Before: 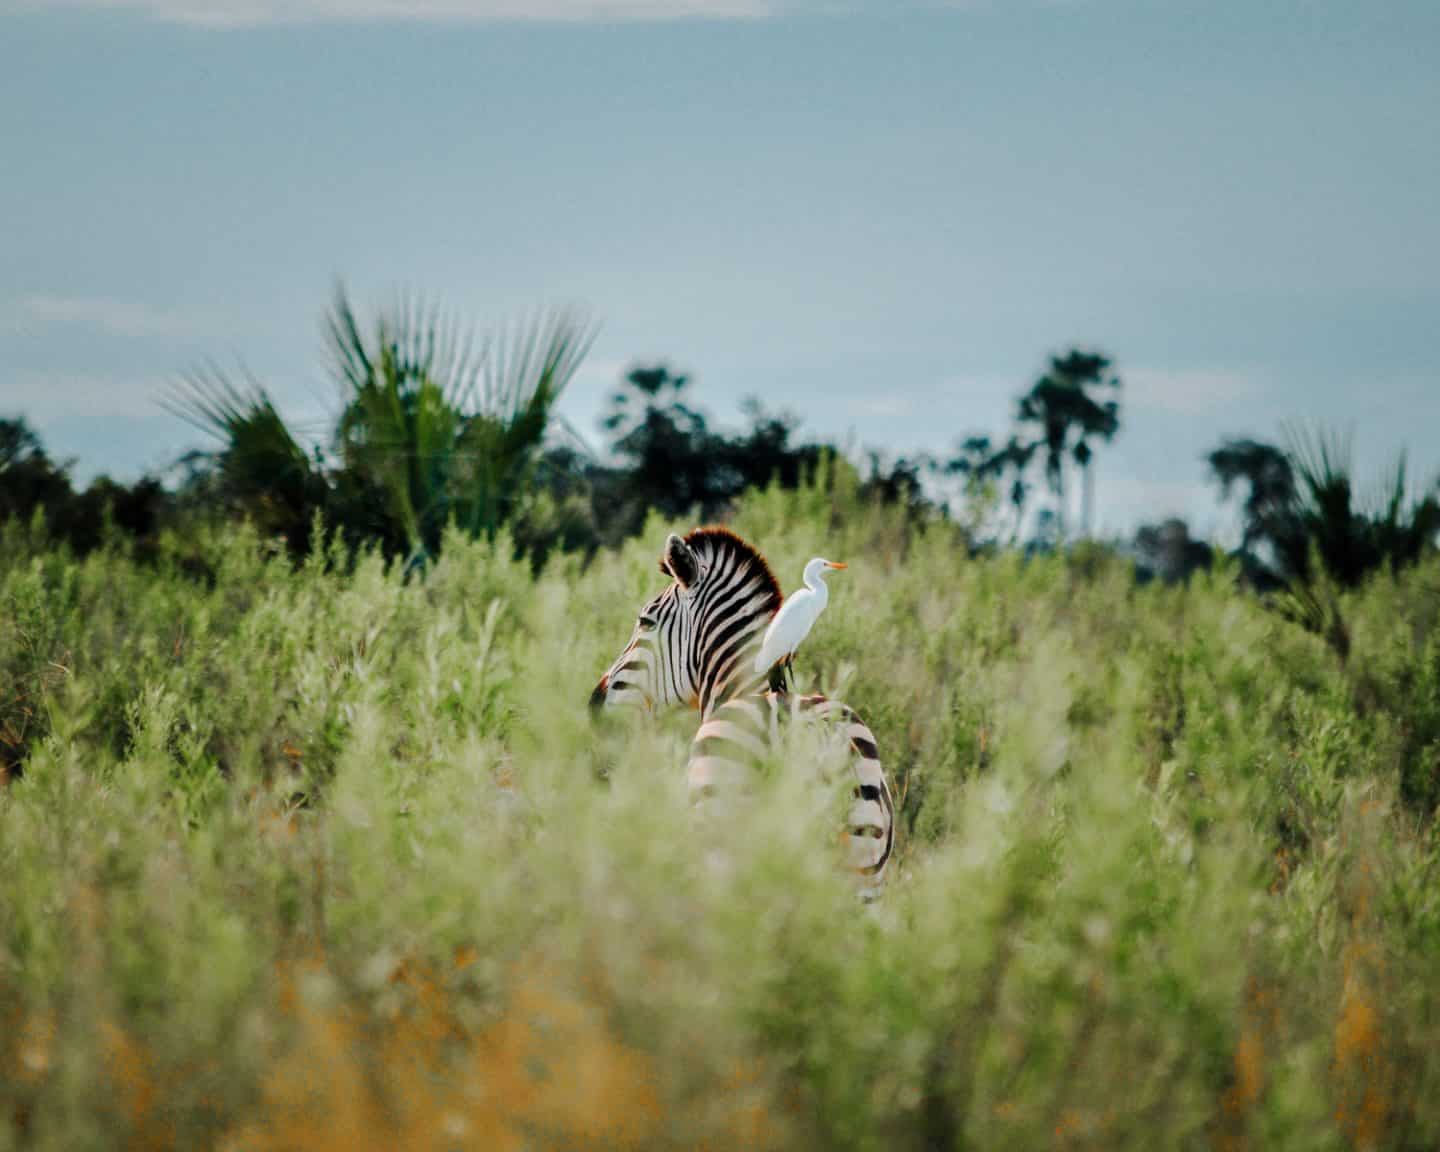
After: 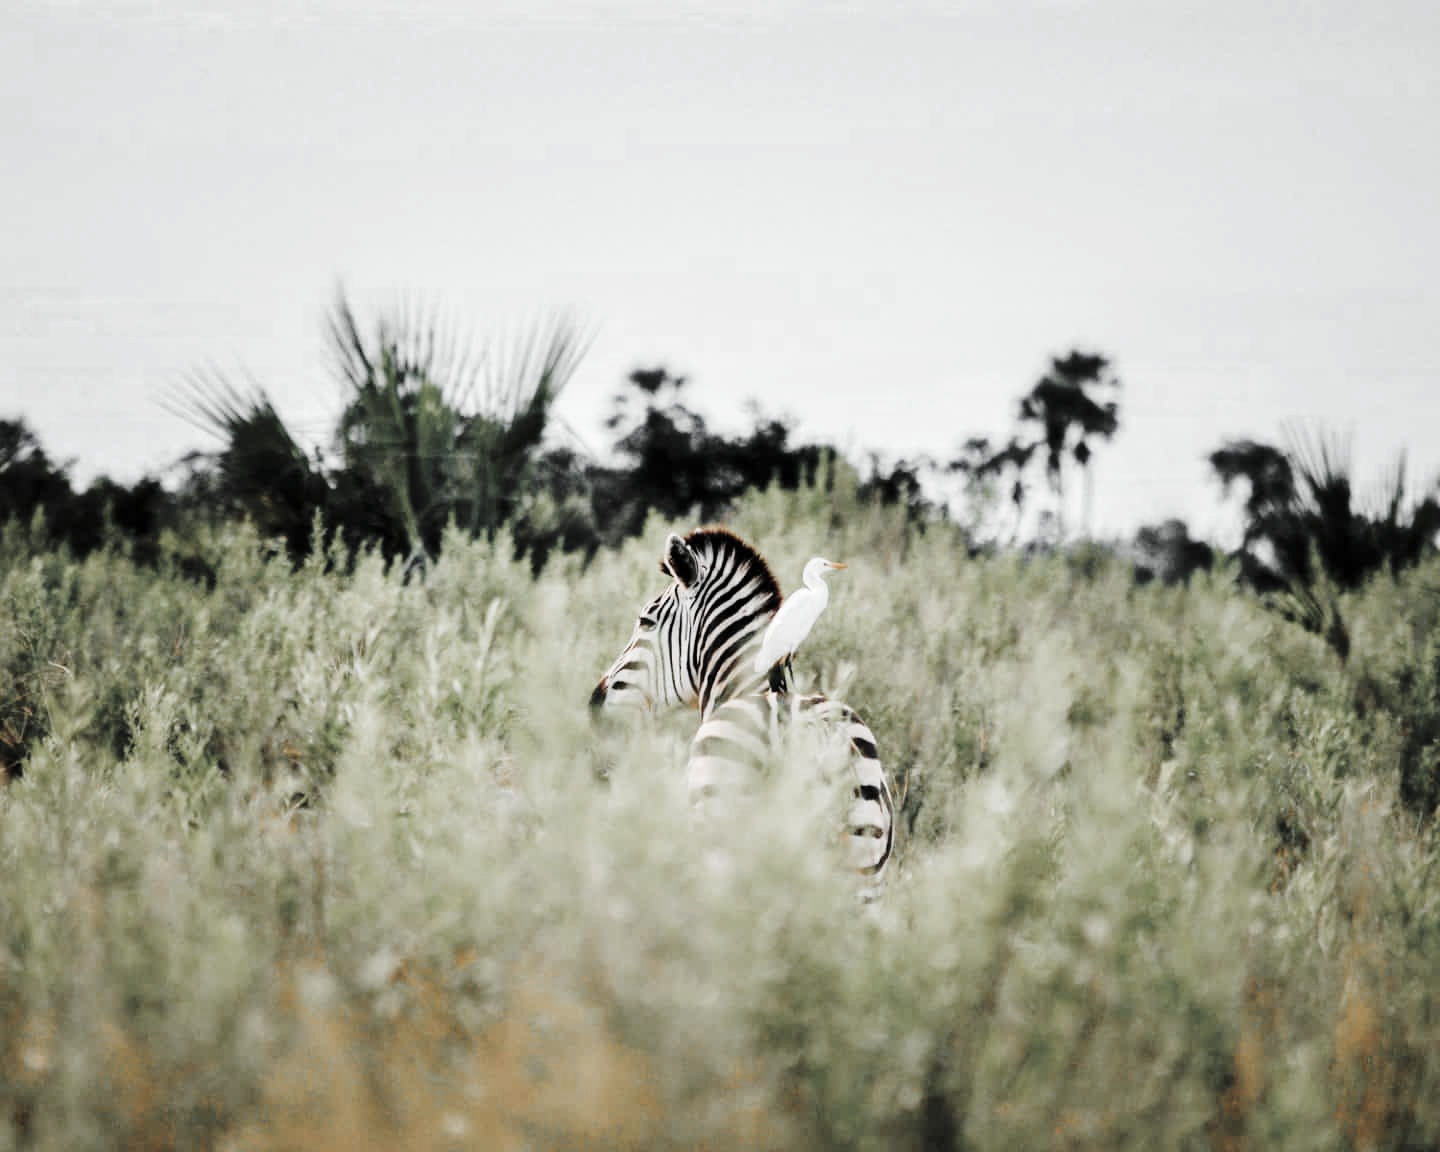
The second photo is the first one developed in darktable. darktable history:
color zones: curves: ch0 [(0, 0.613) (0.01, 0.613) (0.245, 0.448) (0.498, 0.529) (0.642, 0.665) (0.879, 0.777) (0.99, 0.613)]; ch1 [(0, 0.035) (0.121, 0.189) (0.259, 0.197) (0.415, 0.061) (0.589, 0.022) (0.732, 0.022) (0.857, 0.026) (0.991, 0.053)]
base curve: curves: ch0 [(0, 0) (0.028, 0.03) (0.121, 0.232) (0.46, 0.748) (0.859, 0.968) (1, 1)], preserve colors none
